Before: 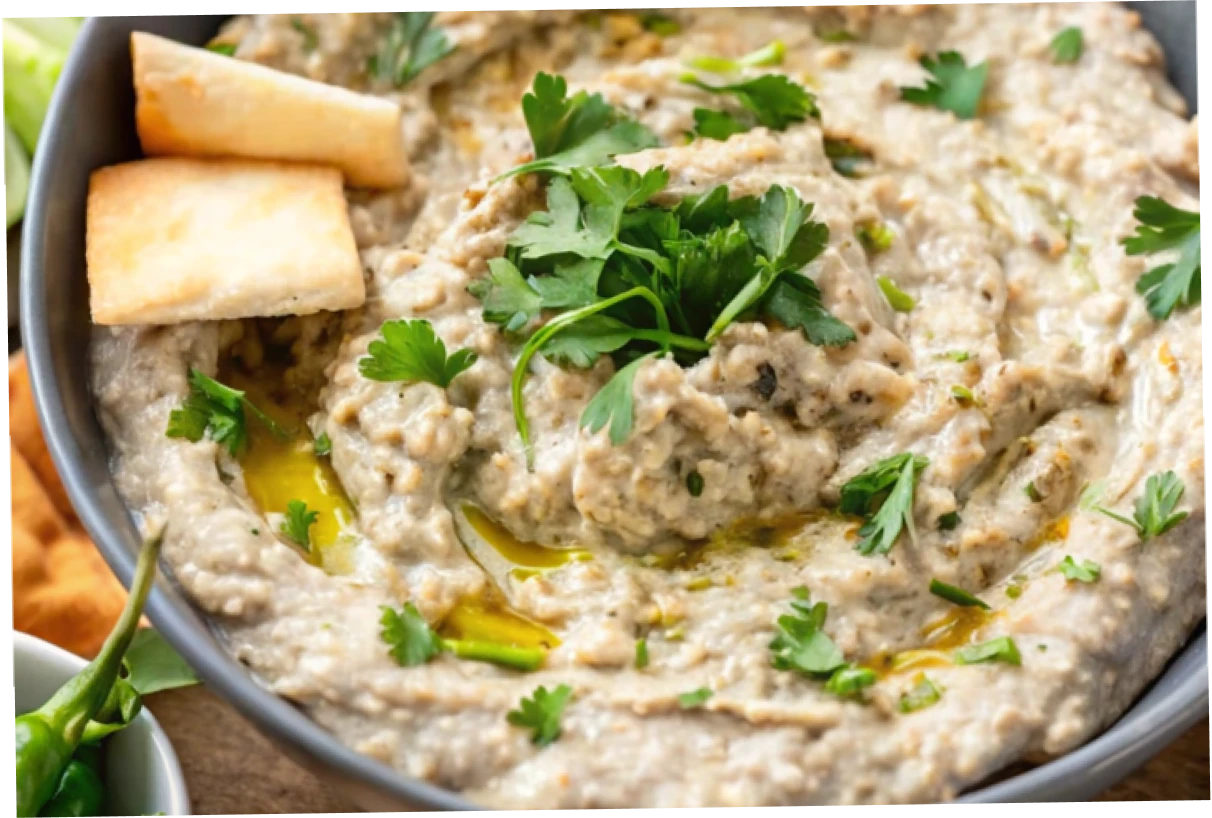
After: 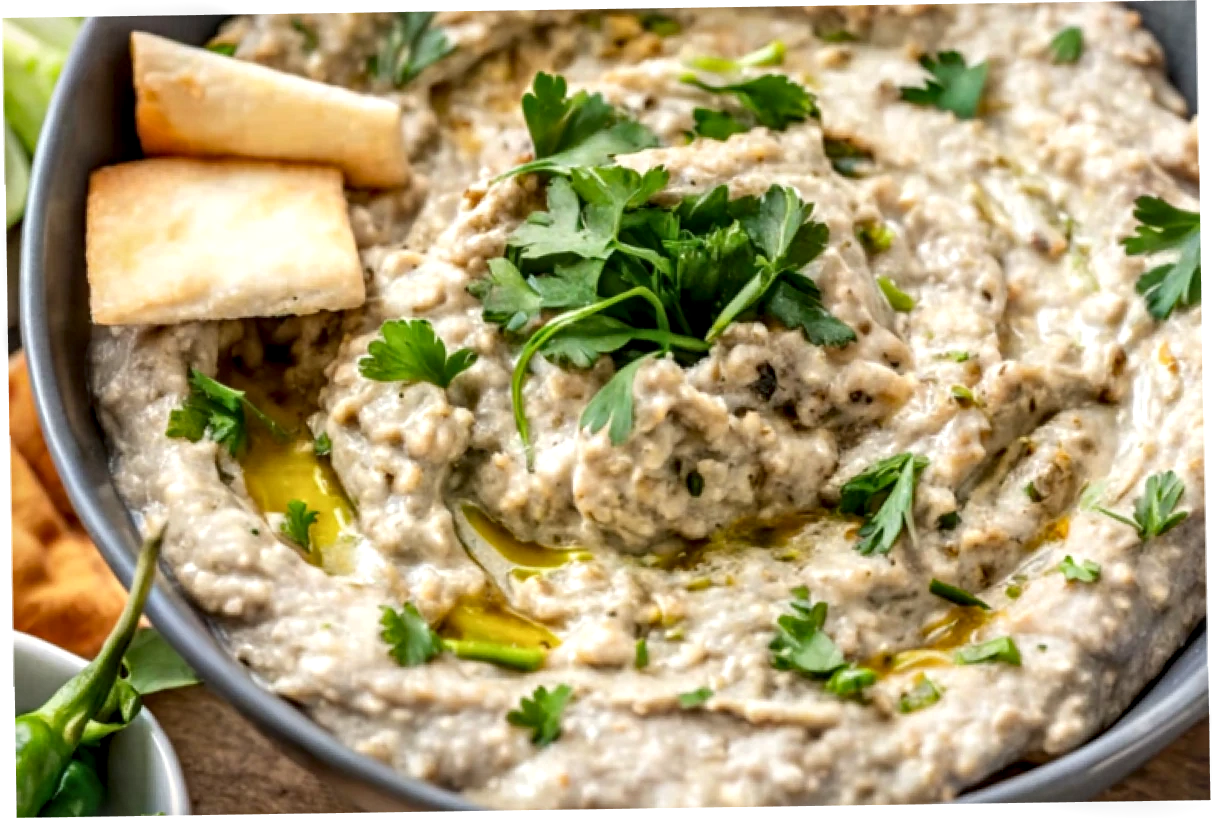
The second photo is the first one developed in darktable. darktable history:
local contrast: detail 154%
